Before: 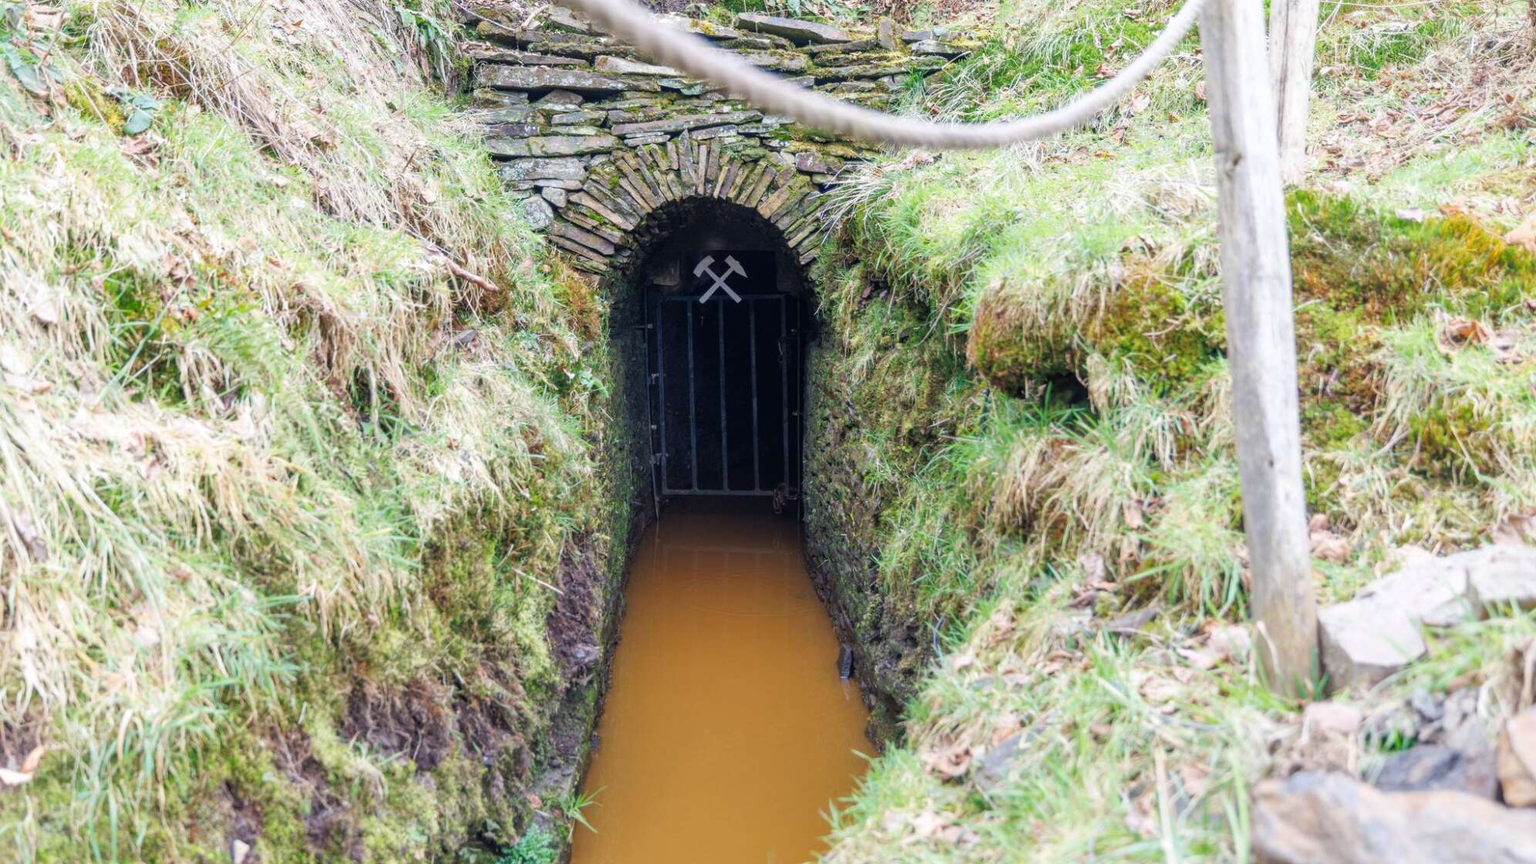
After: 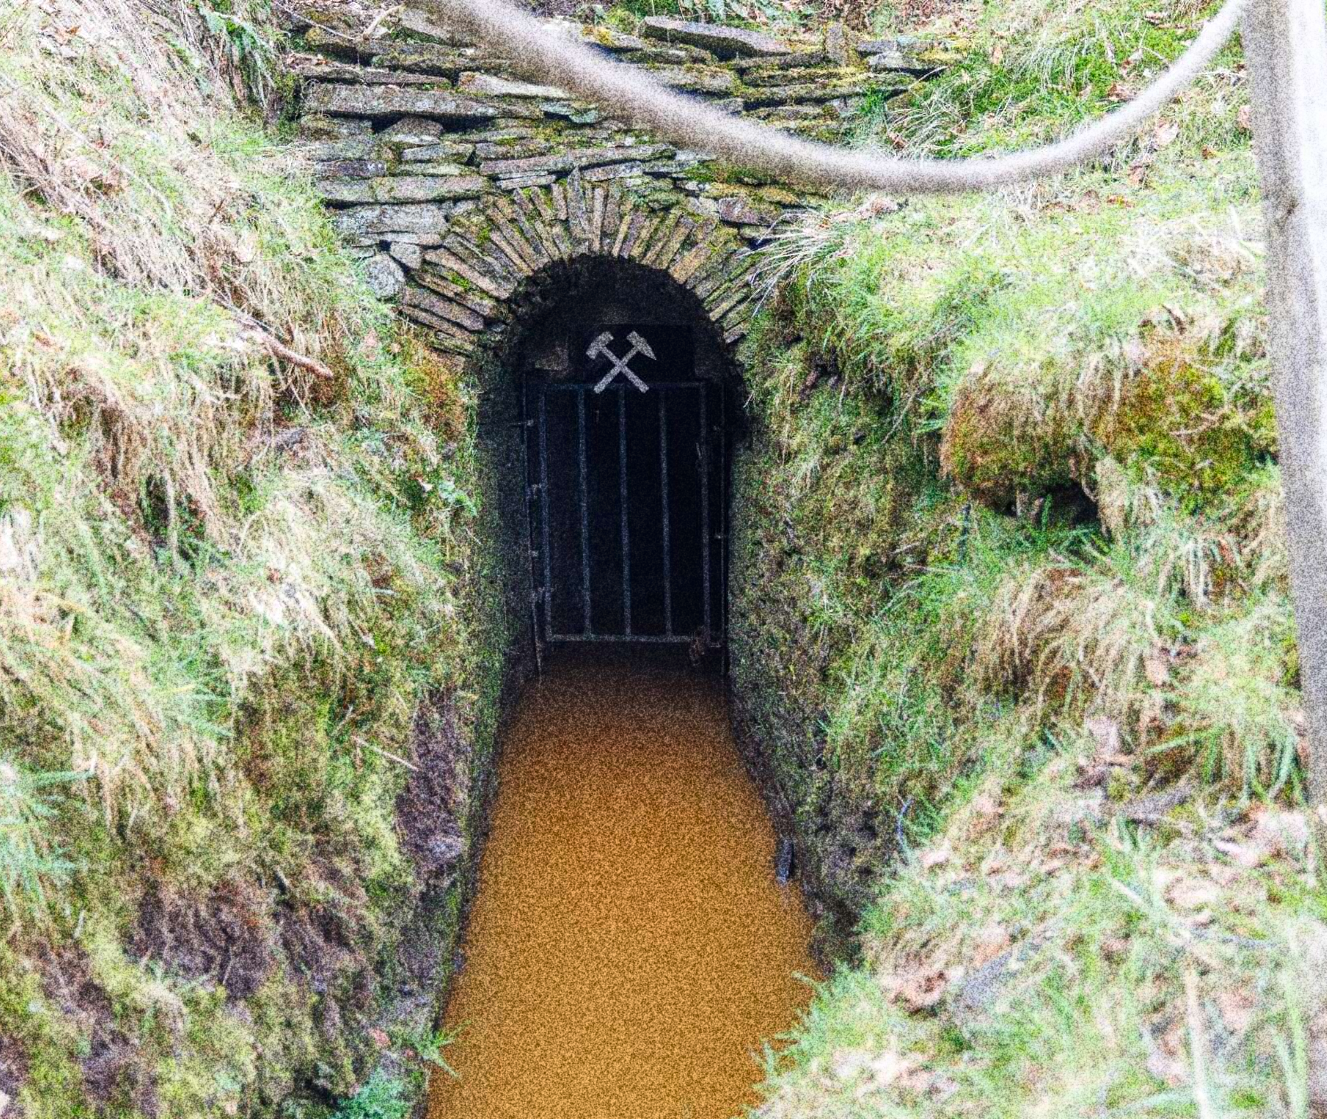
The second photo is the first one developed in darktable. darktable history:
crop and rotate: left 15.754%, right 17.579%
grain: coarseness 30.02 ISO, strength 100%
